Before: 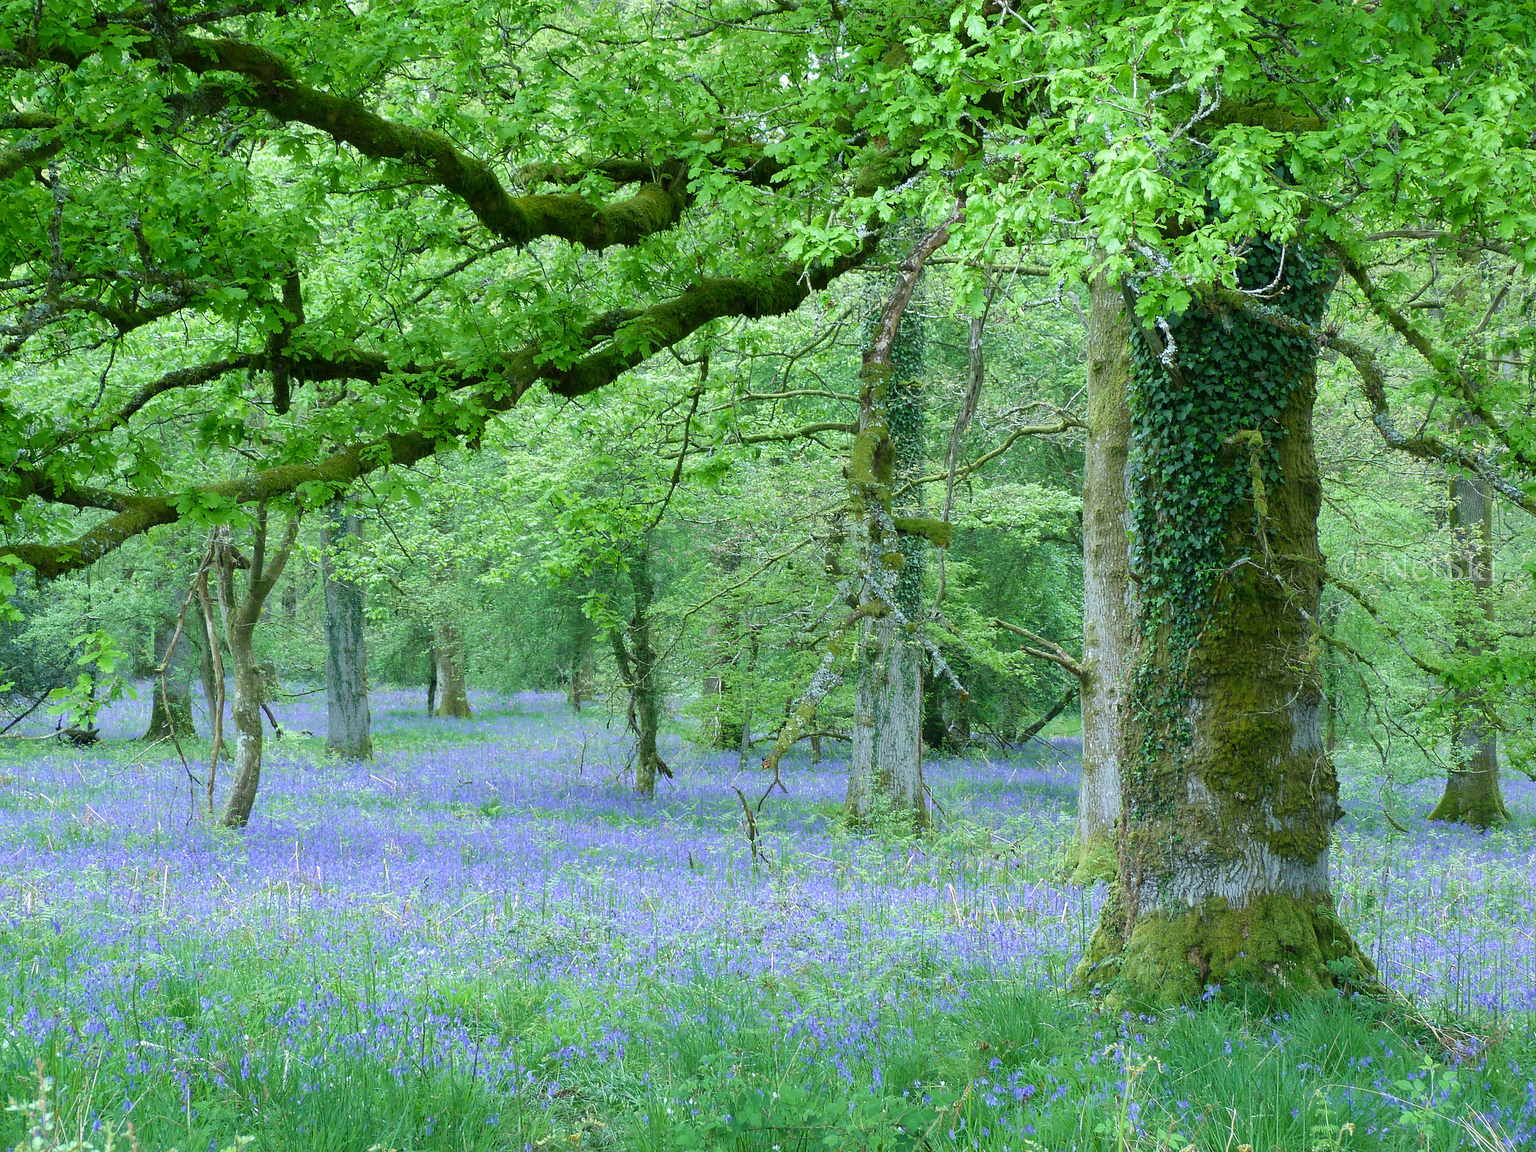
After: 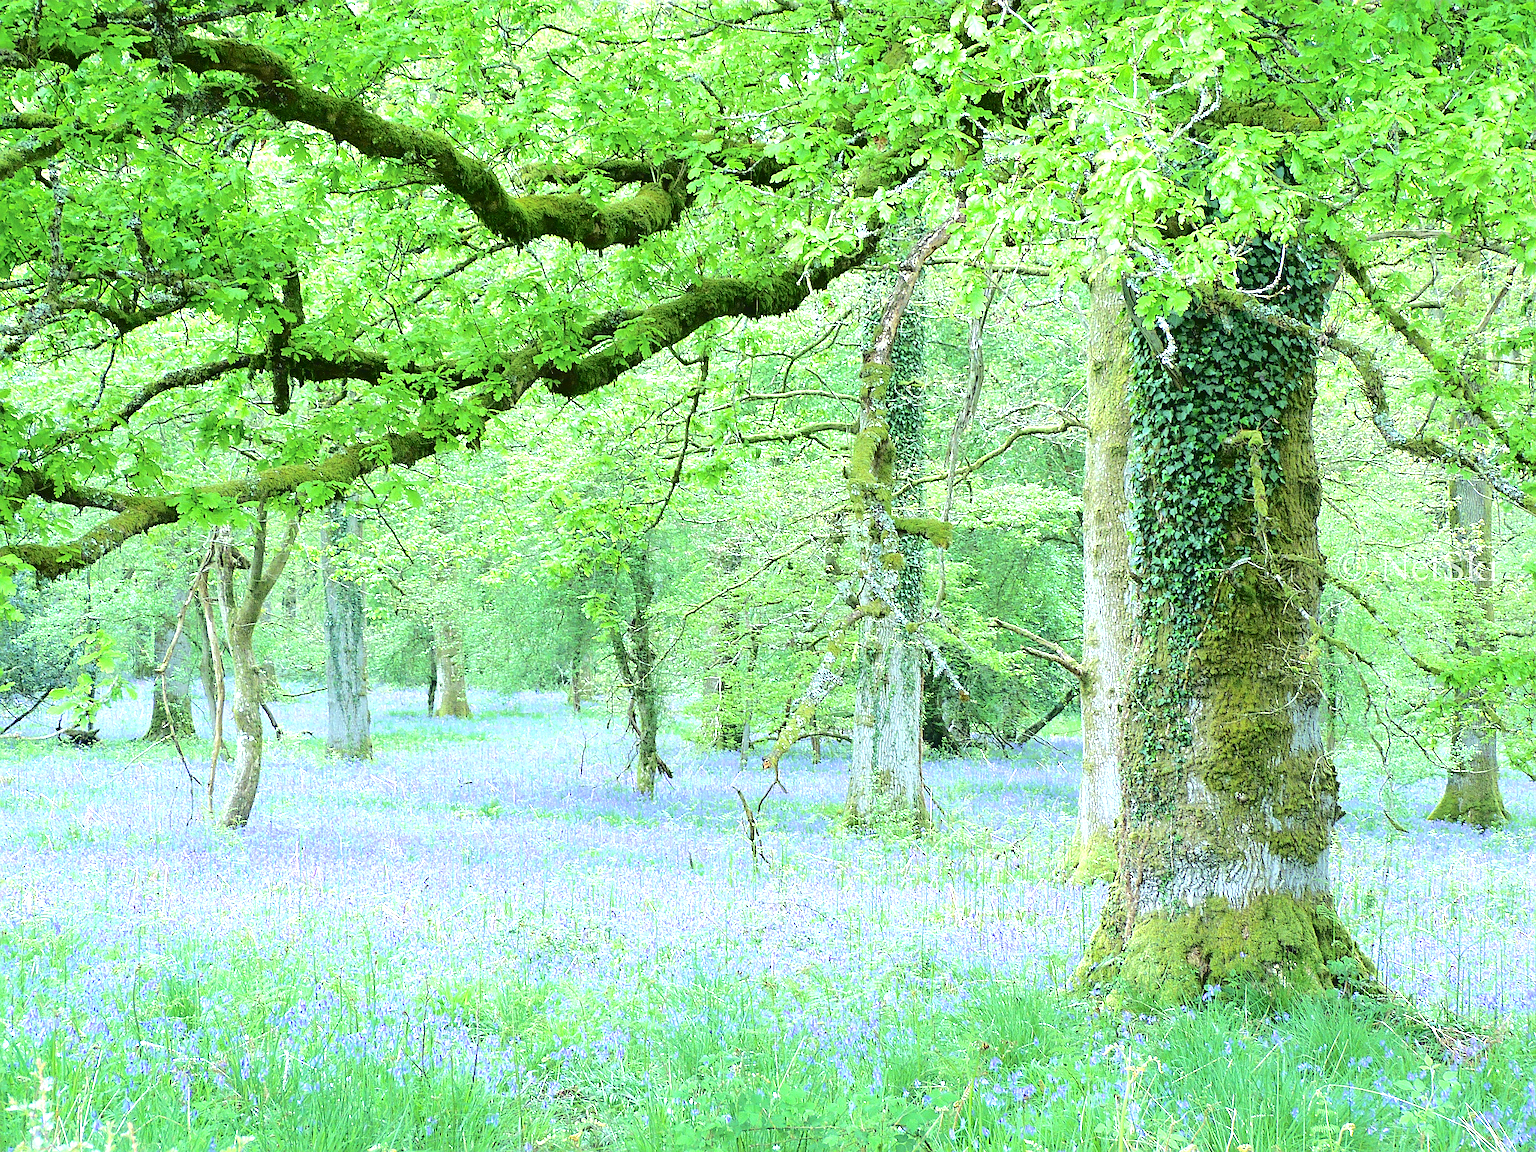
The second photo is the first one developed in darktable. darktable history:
sharpen: on, module defaults
exposure: black level correction 0, exposure 1.19 EV, compensate highlight preservation false
tone curve: curves: ch0 [(0, 0) (0.003, 0.058) (0.011, 0.061) (0.025, 0.065) (0.044, 0.076) (0.069, 0.083) (0.1, 0.09) (0.136, 0.102) (0.177, 0.145) (0.224, 0.196) (0.277, 0.278) (0.335, 0.375) (0.399, 0.486) (0.468, 0.578) (0.543, 0.651) (0.623, 0.717) (0.709, 0.783) (0.801, 0.838) (0.898, 0.91) (1, 1)], color space Lab, independent channels
